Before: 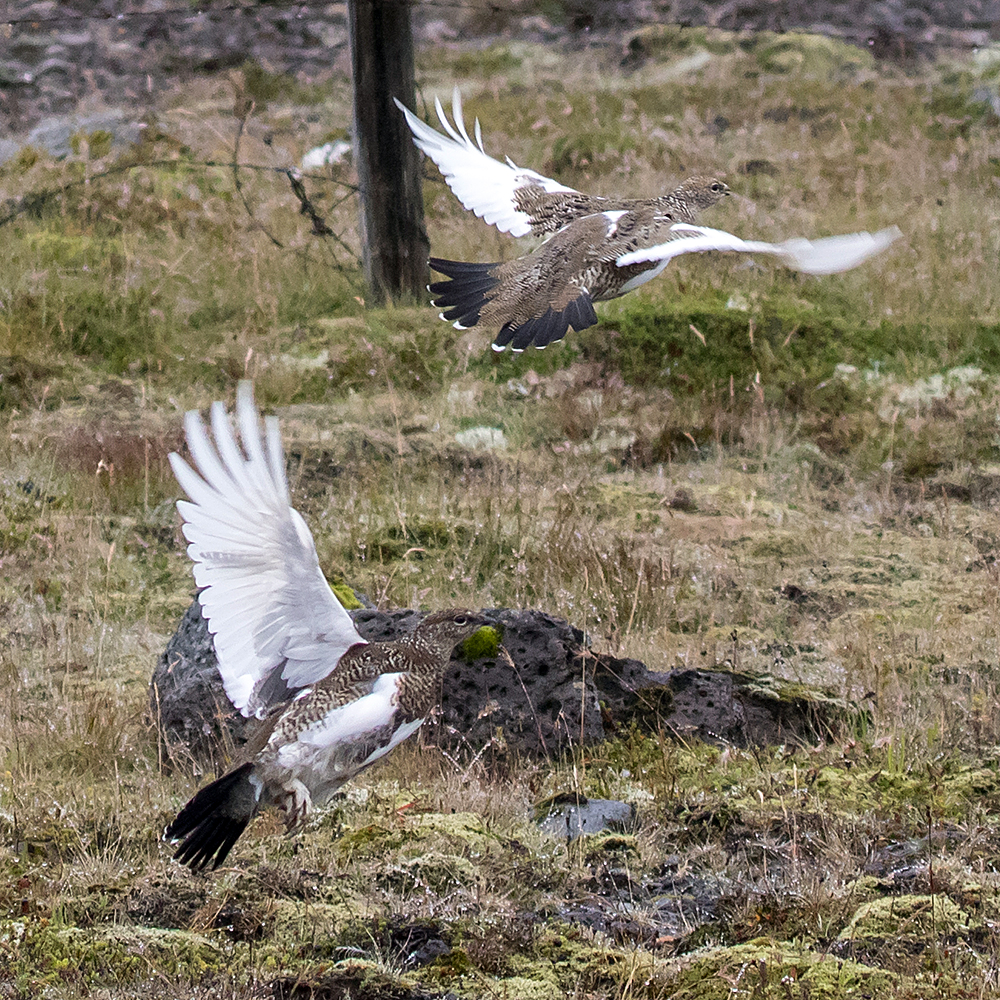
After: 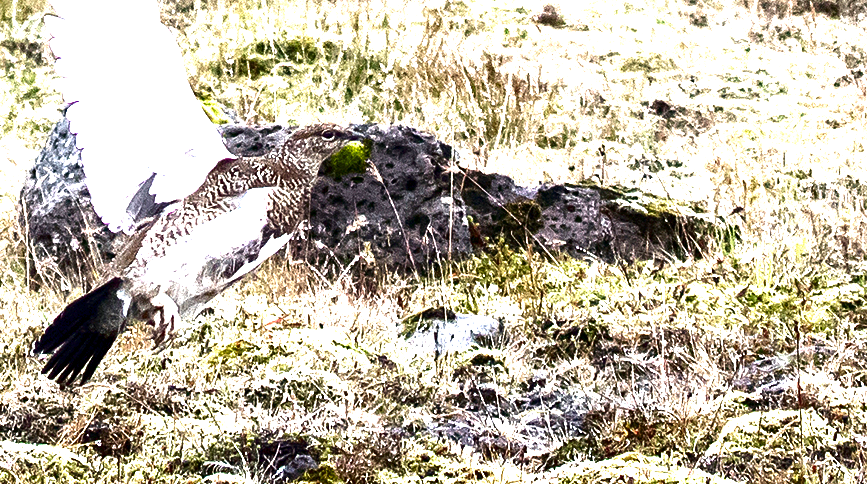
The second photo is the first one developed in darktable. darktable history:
crop and rotate: left 13.273%, top 48.579%, bottom 2.926%
exposure: exposure 2.24 EV, compensate highlight preservation false
levels: mode automatic
contrast brightness saturation: brightness -0.511
